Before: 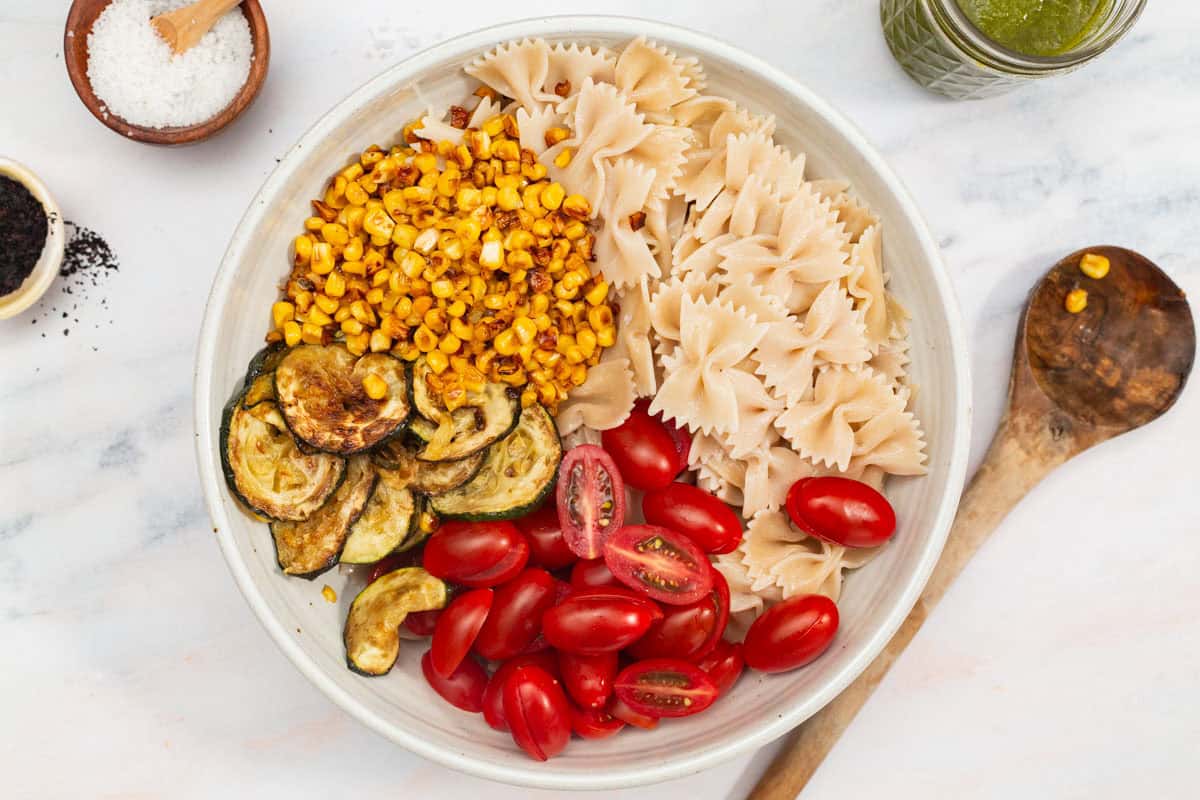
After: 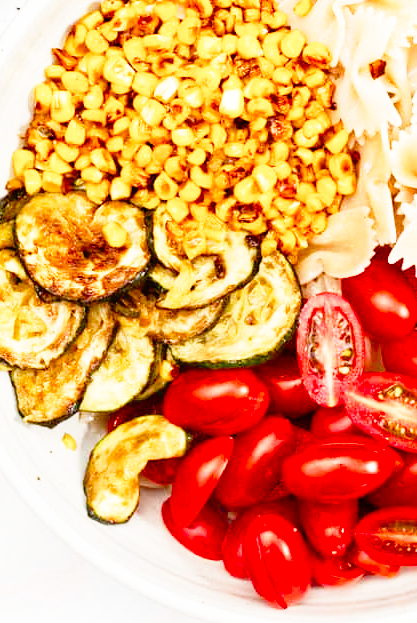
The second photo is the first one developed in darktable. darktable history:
crop and rotate: left 21.71%, top 19.079%, right 43.465%, bottom 2.97%
base curve: curves: ch0 [(0, 0) (0.012, 0.01) (0.073, 0.168) (0.31, 0.711) (0.645, 0.957) (1, 1)], preserve colors none
color balance rgb: shadows lift › hue 85.39°, linear chroma grading › shadows -1.987%, linear chroma grading › highlights -14.154%, linear chroma grading › global chroma -9.864%, linear chroma grading › mid-tones -9.776%, perceptual saturation grading › global saturation 34.93%, perceptual saturation grading › highlights -25.909%, perceptual saturation grading › shadows 49.934%
